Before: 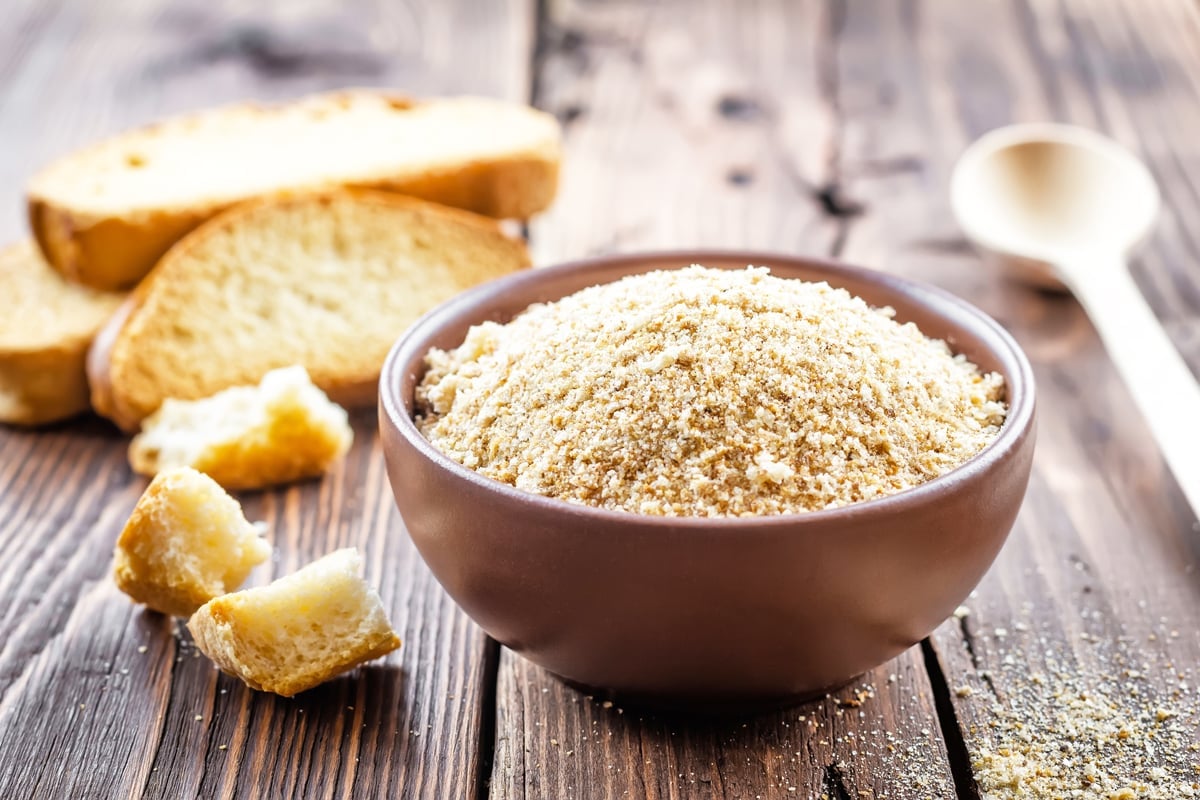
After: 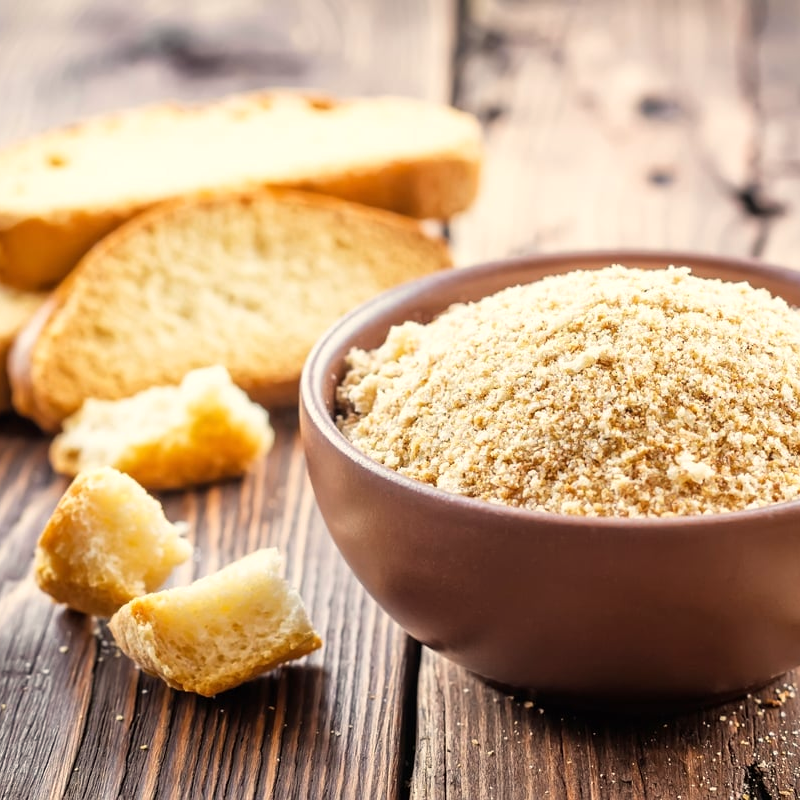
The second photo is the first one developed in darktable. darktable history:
white balance: red 1.045, blue 0.932
crop and rotate: left 6.617%, right 26.717%
